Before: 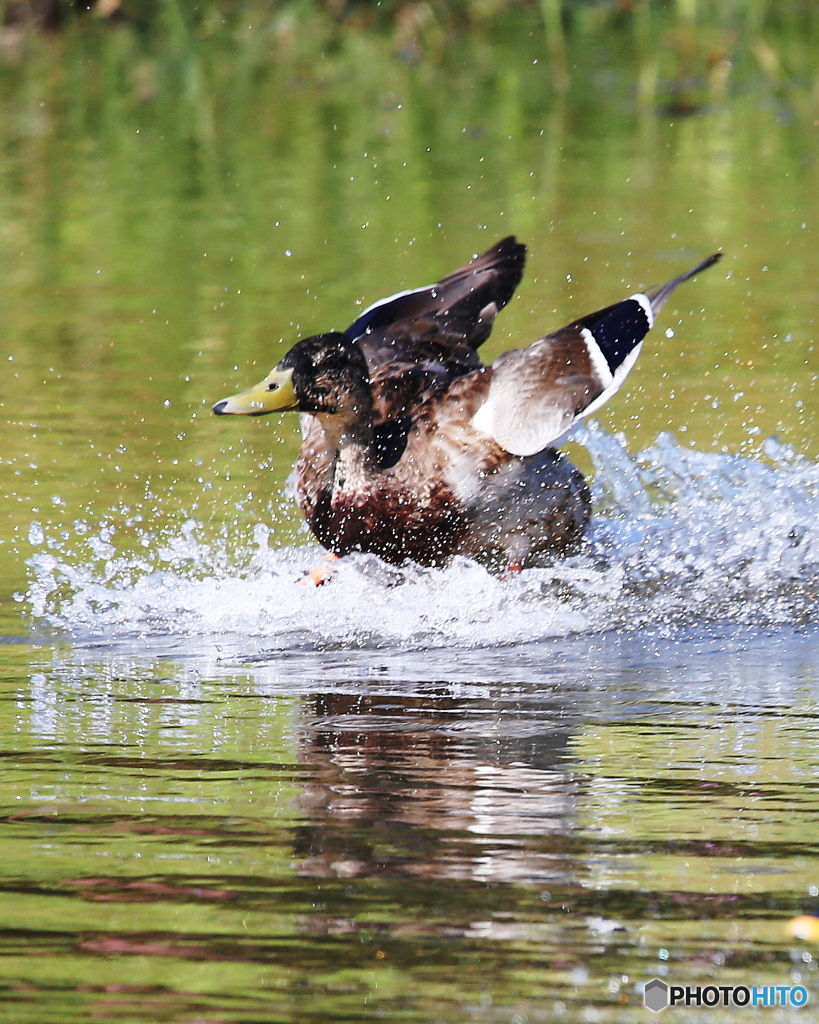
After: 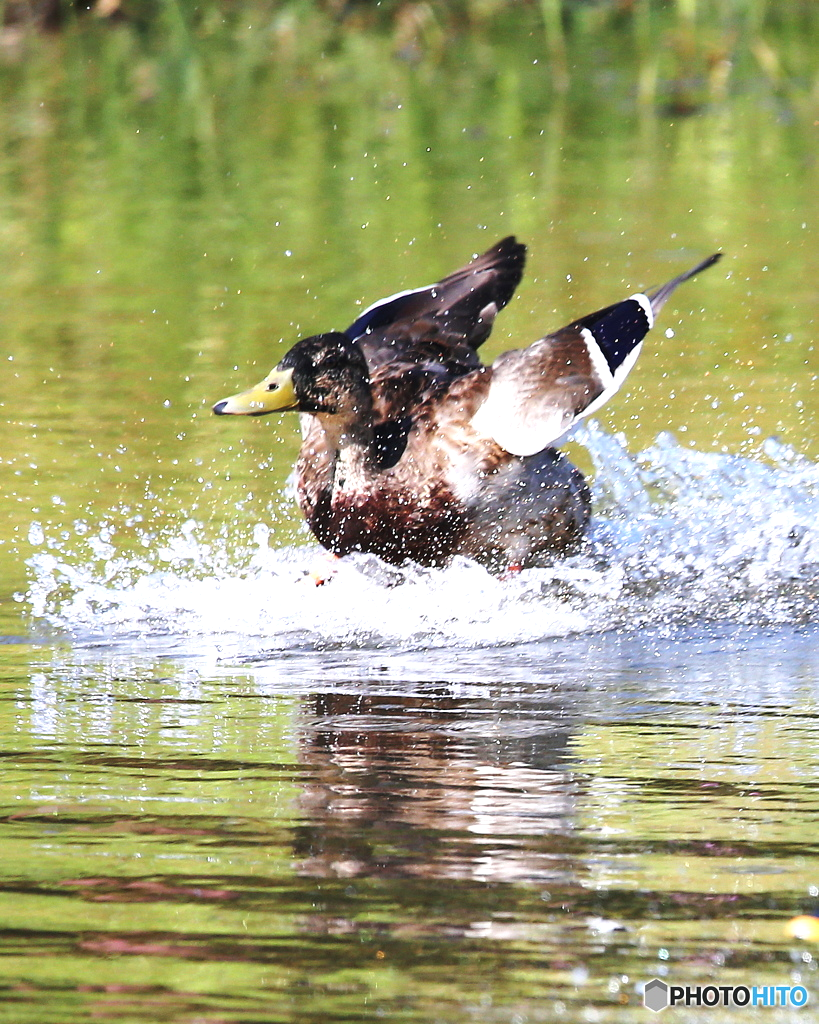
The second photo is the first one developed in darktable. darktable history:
white balance: emerald 1
exposure: black level correction 0, exposure 0.5 EV, compensate highlight preservation false
